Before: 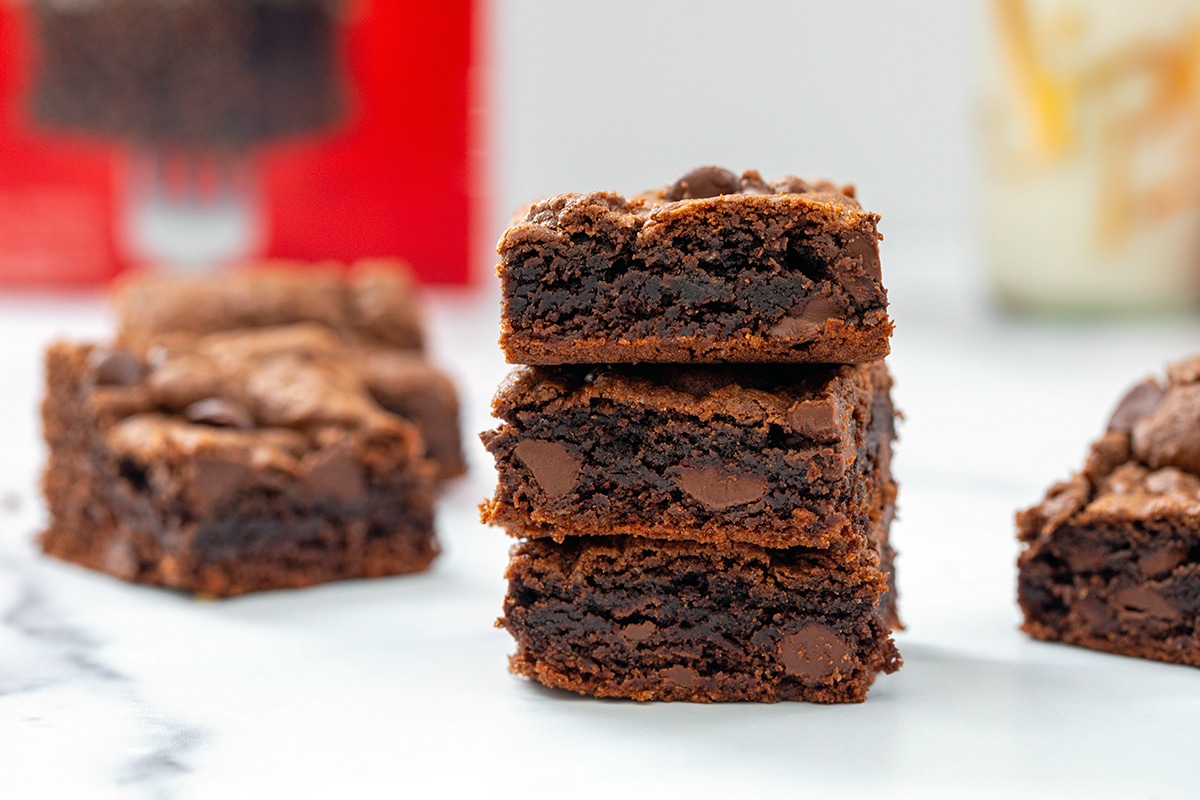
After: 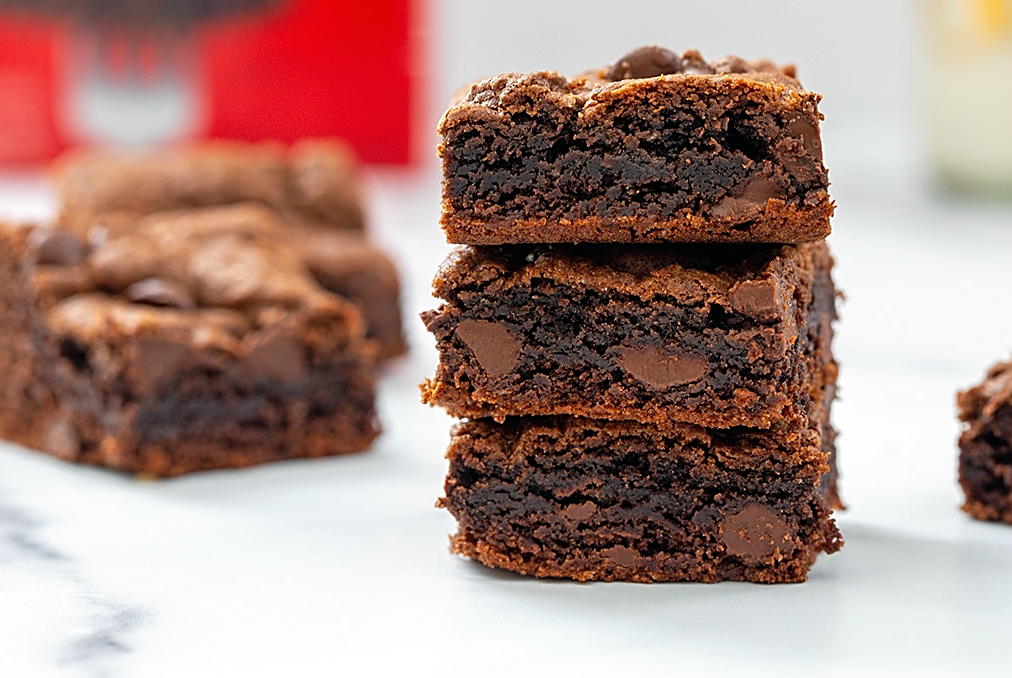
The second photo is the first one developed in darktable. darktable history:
sharpen: on, module defaults
crop and rotate: left 5%, top 15.155%, right 10.649%
